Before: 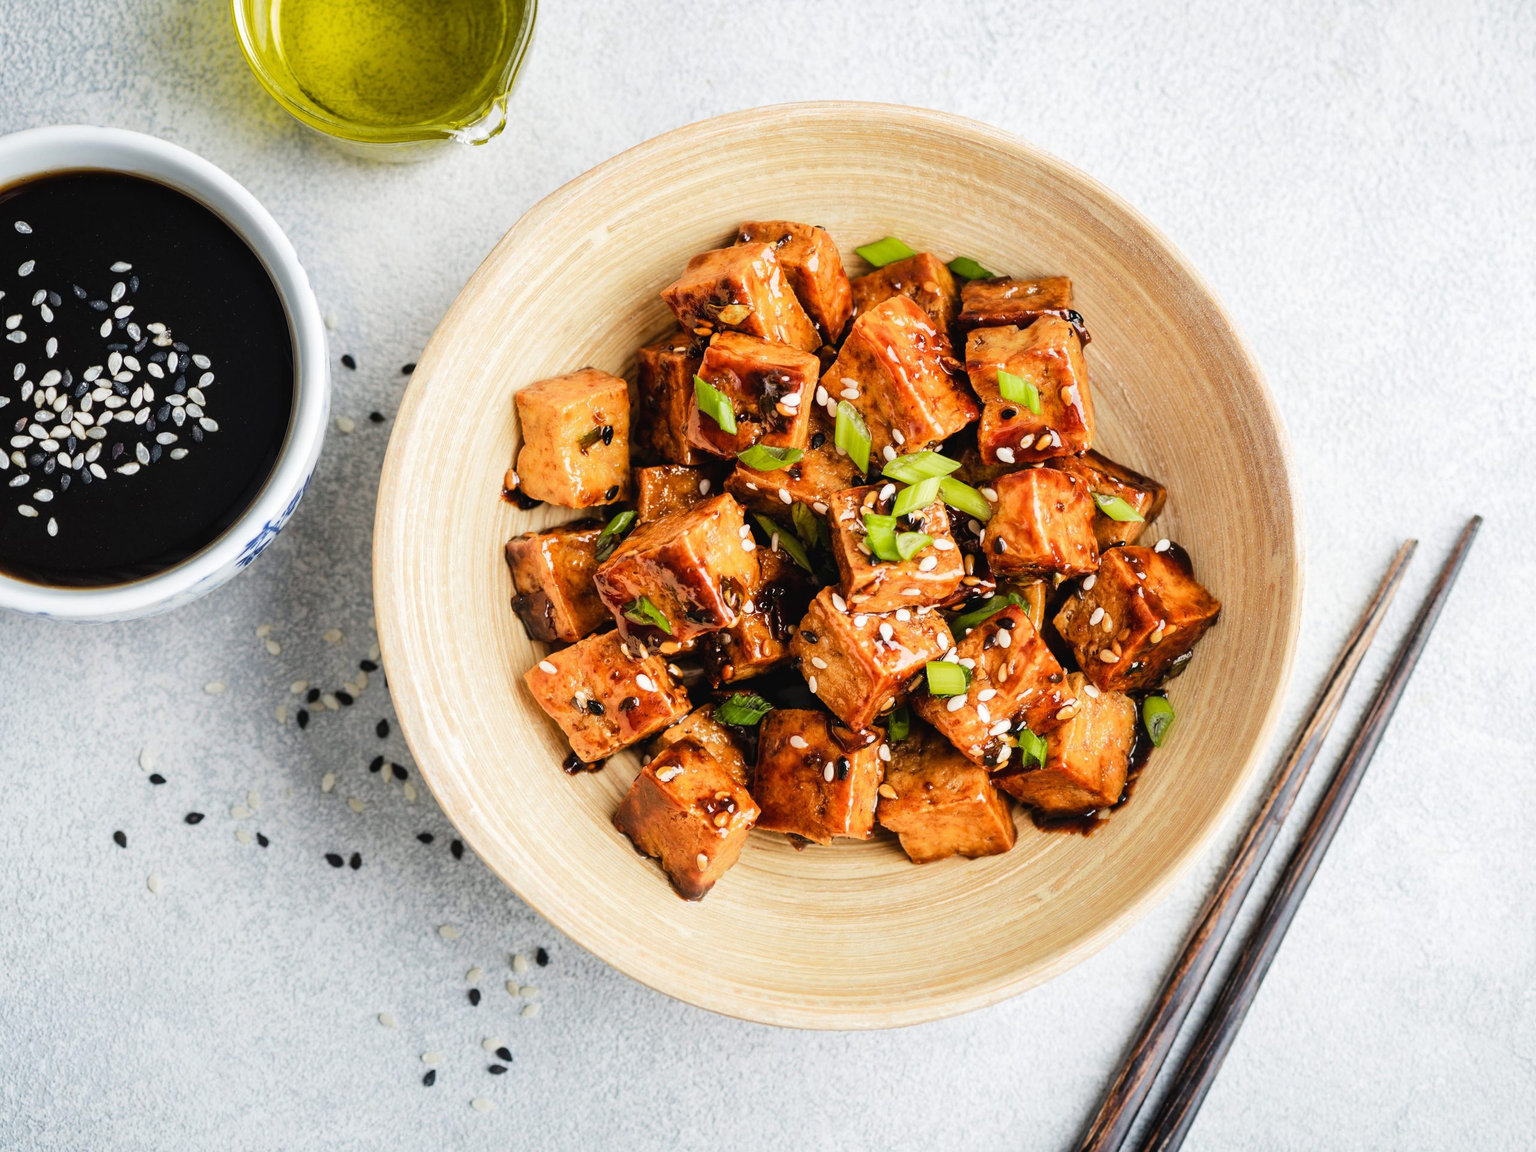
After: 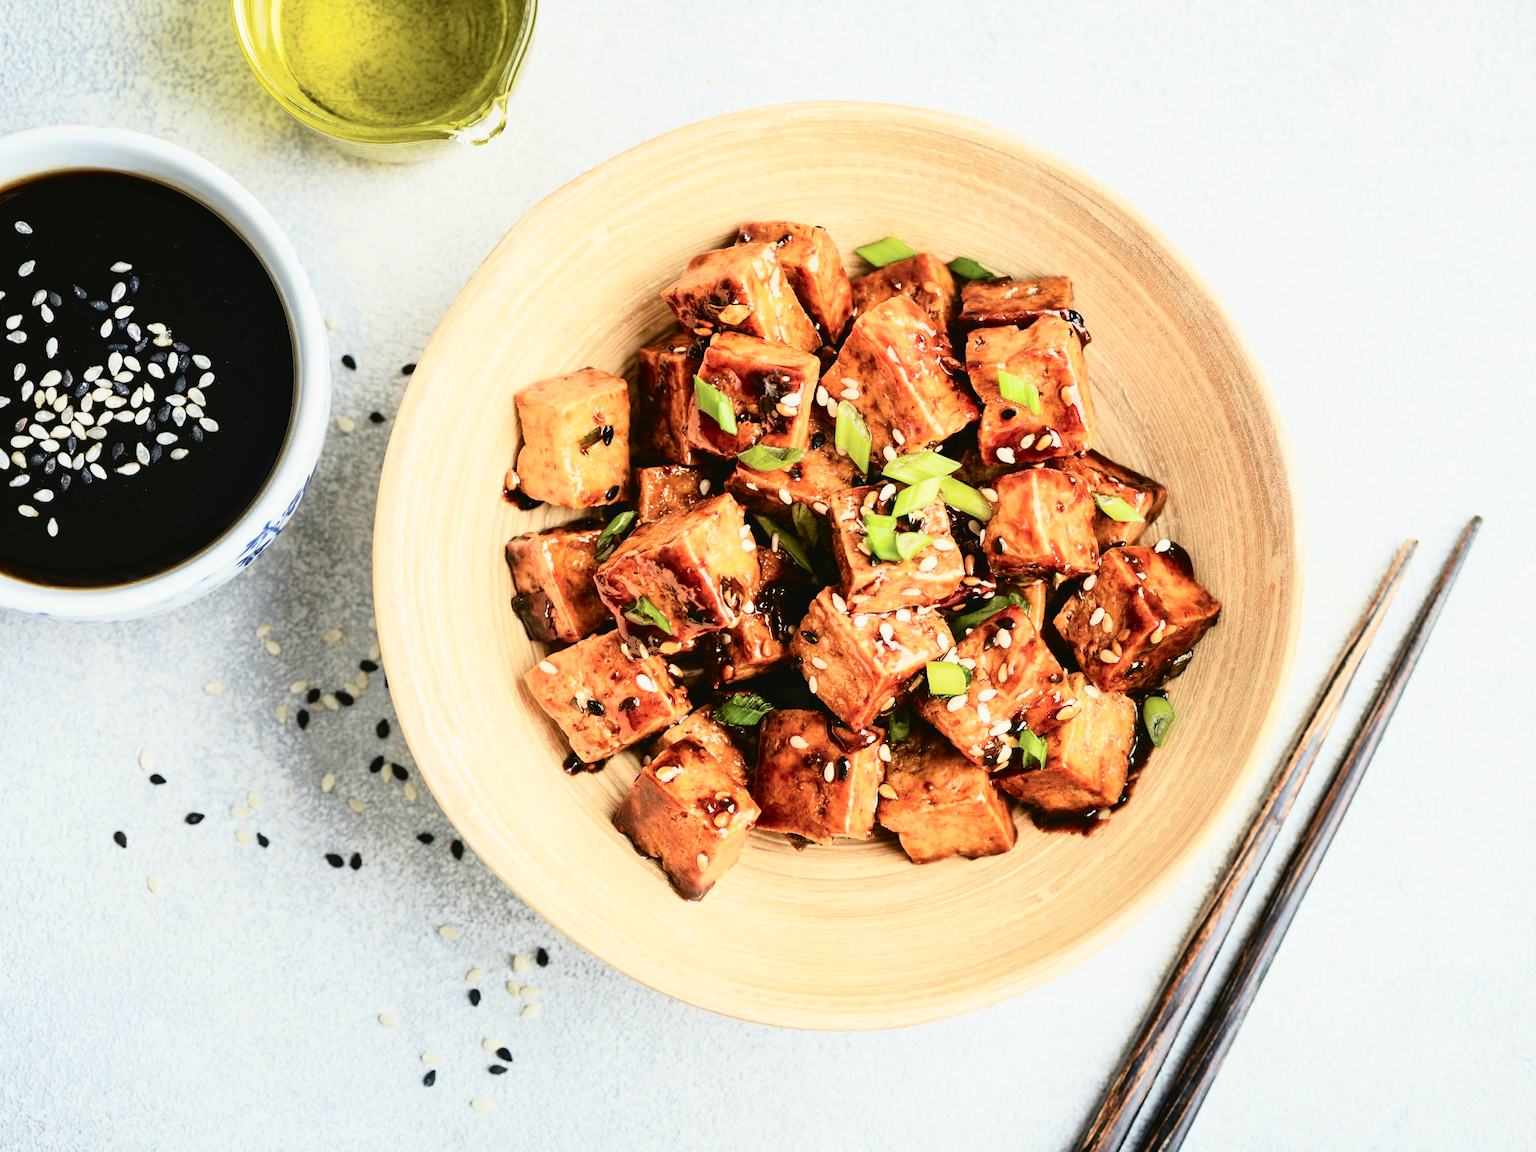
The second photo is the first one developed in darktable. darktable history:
tone curve: curves: ch0 [(0, 0.023) (0.087, 0.065) (0.184, 0.168) (0.45, 0.54) (0.57, 0.683) (0.706, 0.841) (0.877, 0.948) (1, 0.984)]; ch1 [(0, 0) (0.388, 0.369) (0.447, 0.447) (0.505, 0.5) (0.534, 0.535) (0.563, 0.563) (0.579, 0.59) (0.644, 0.663) (1, 1)]; ch2 [(0, 0) (0.301, 0.259) (0.385, 0.395) (0.492, 0.496) (0.518, 0.537) (0.583, 0.605) (0.673, 0.667) (1, 1)], color space Lab, independent channels, preserve colors none
